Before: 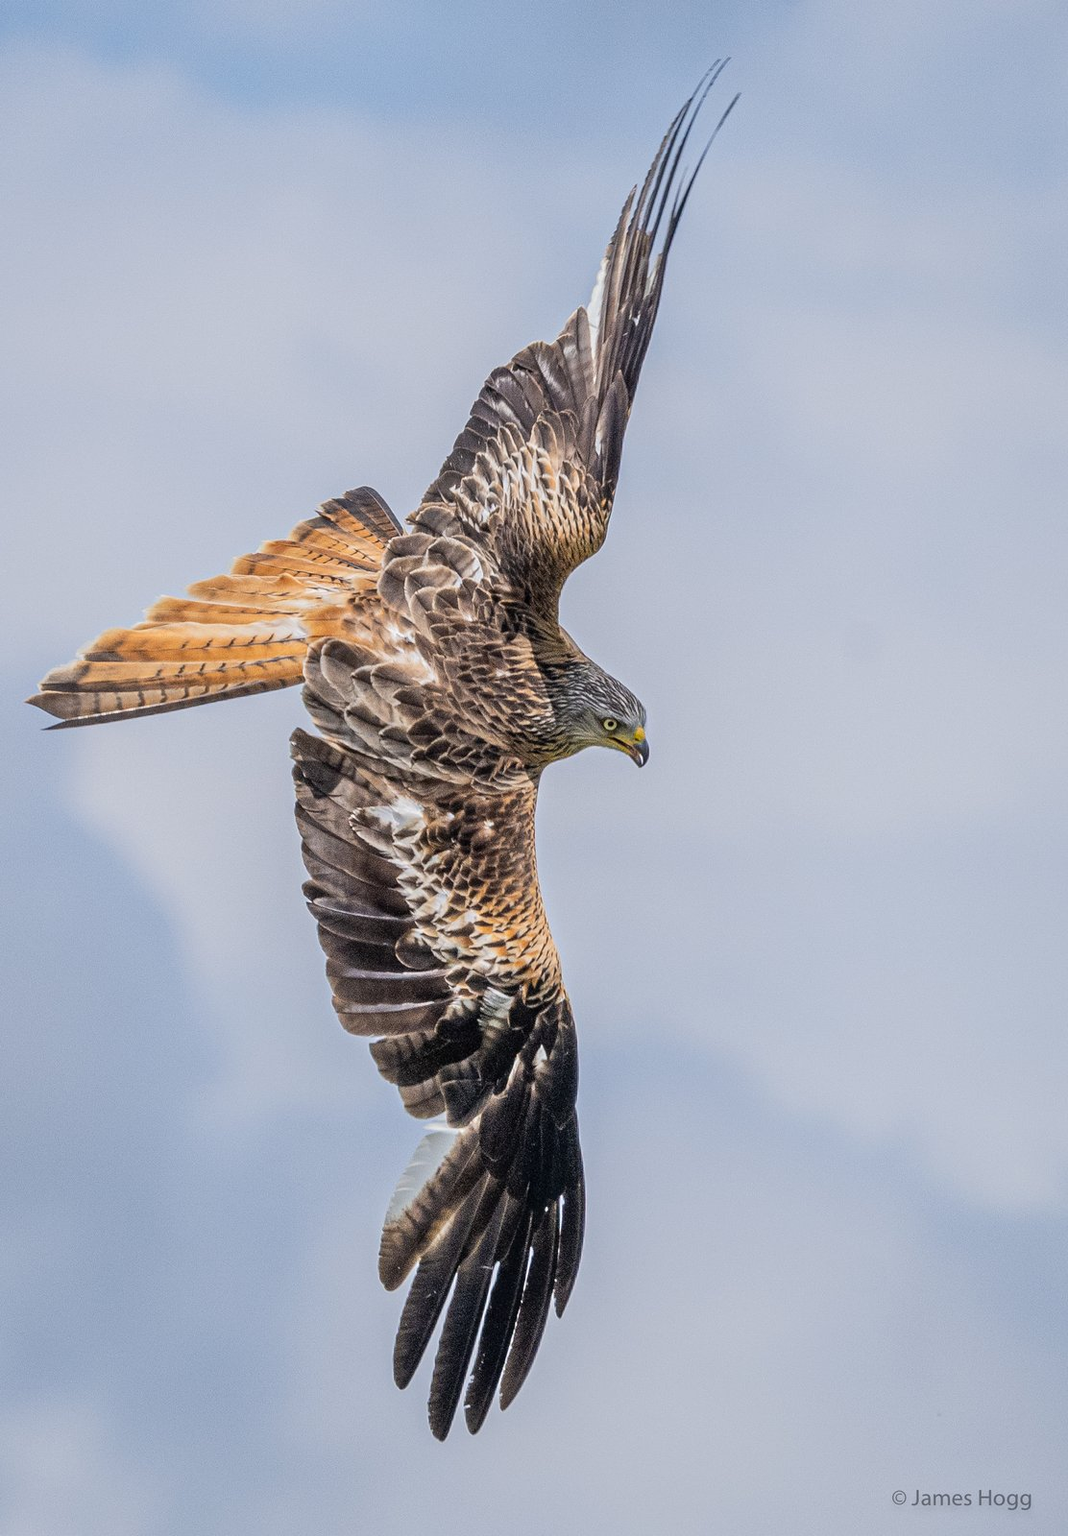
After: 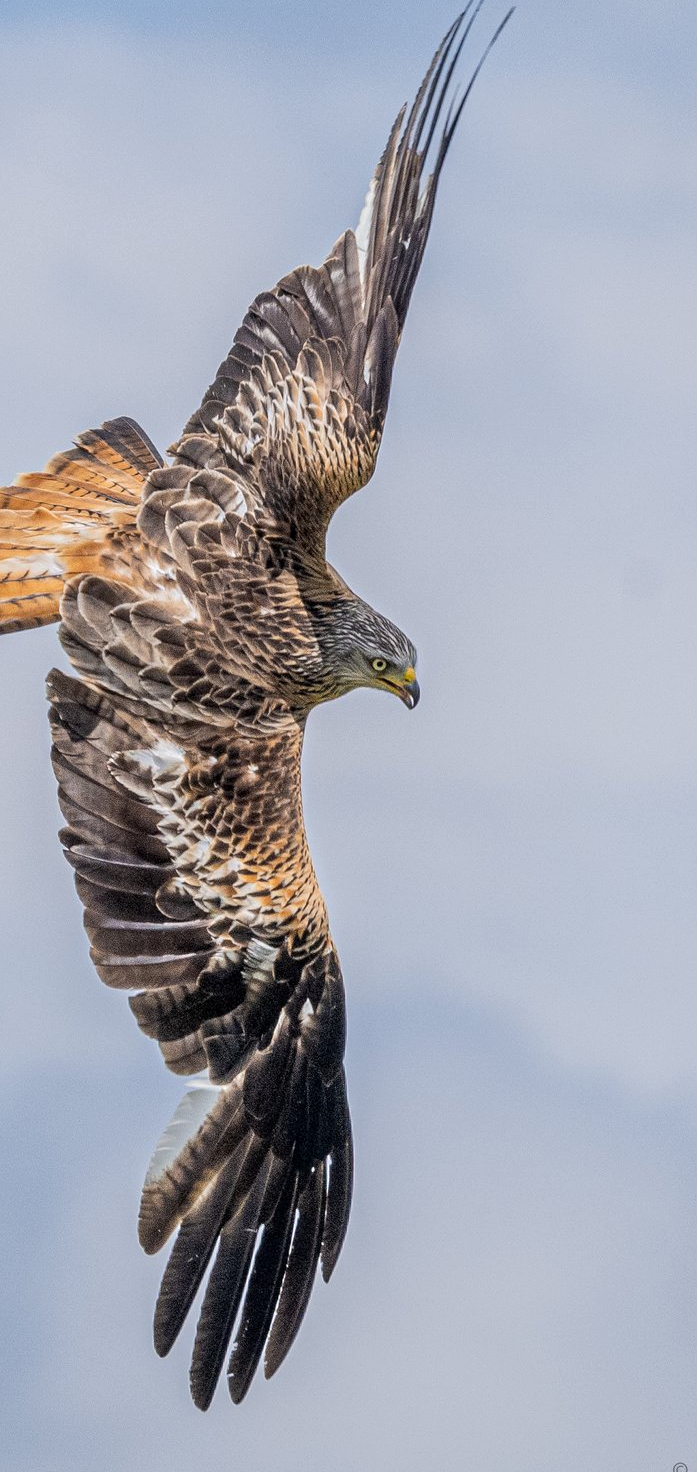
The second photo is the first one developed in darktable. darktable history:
crop and rotate: left 23.086%, top 5.634%, right 14.228%, bottom 2.355%
local contrast: highlights 101%, shadows 101%, detail 120%, midtone range 0.2
